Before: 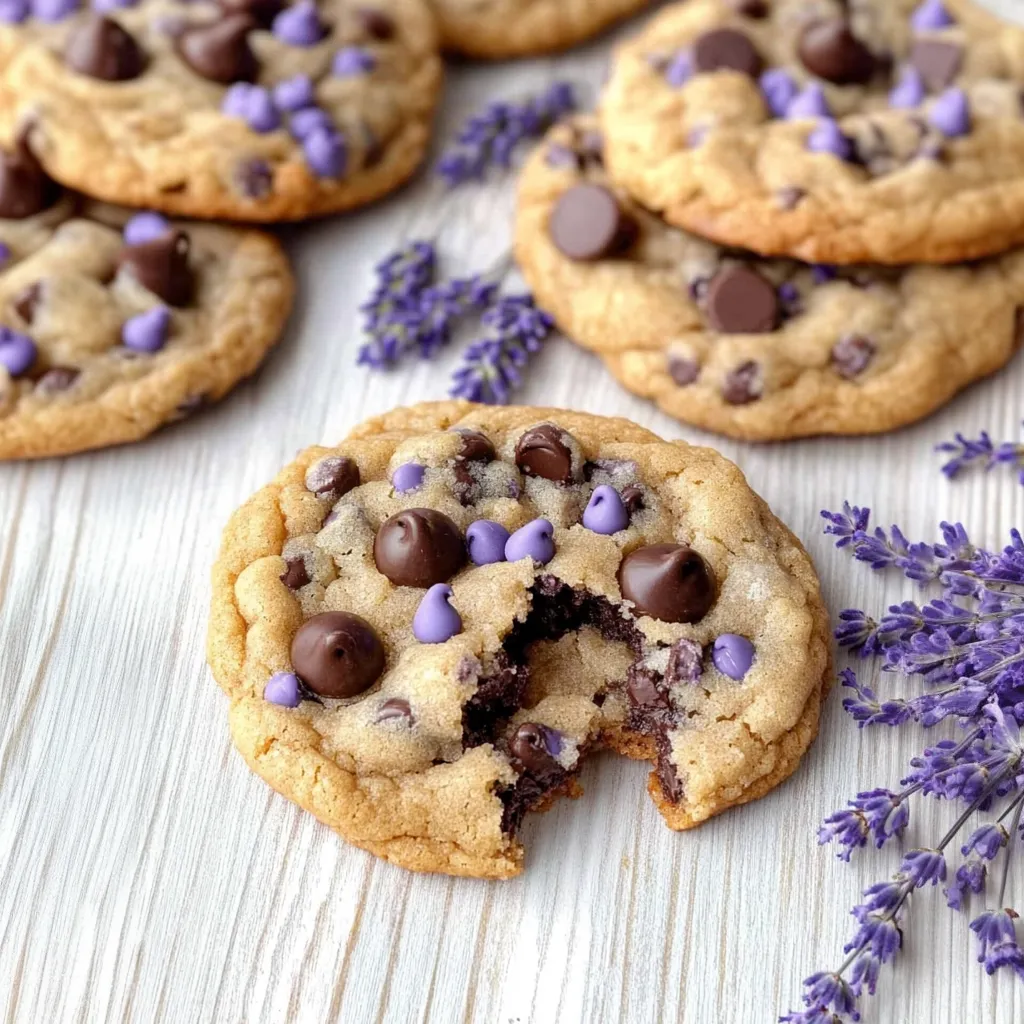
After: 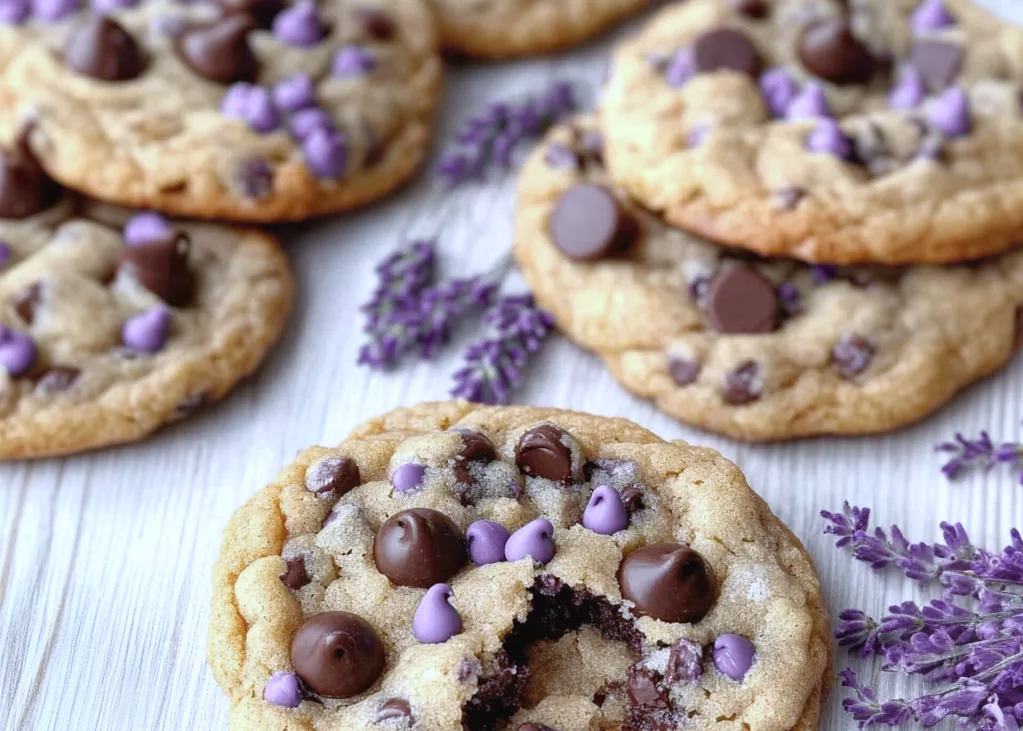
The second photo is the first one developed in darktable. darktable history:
color correction: saturation 0.8
tone curve: curves: ch0 [(0, 0.024) (0.119, 0.146) (0.474, 0.464) (0.718, 0.721) (0.817, 0.839) (1, 0.998)]; ch1 [(0, 0) (0.377, 0.416) (0.439, 0.451) (0.477, 0.477) (0.501, 0.503) (0.538, 0.544) (0.58, 0.602) (0.664, 0.676) (0.783, 0.804) (1, 1)]; ch2 [(0, 0) (0.38, 0.405) (0.463, 0.456) (0.498, 0.497) (0.524, 0.535) (0.578, 0.576) (0.648, 0.665) (1, 1)], color space Lab, independent channels, preserve colors none
crop: bottom 28.576%
white balance: red 0.926, green 1.003, blue 1.133
